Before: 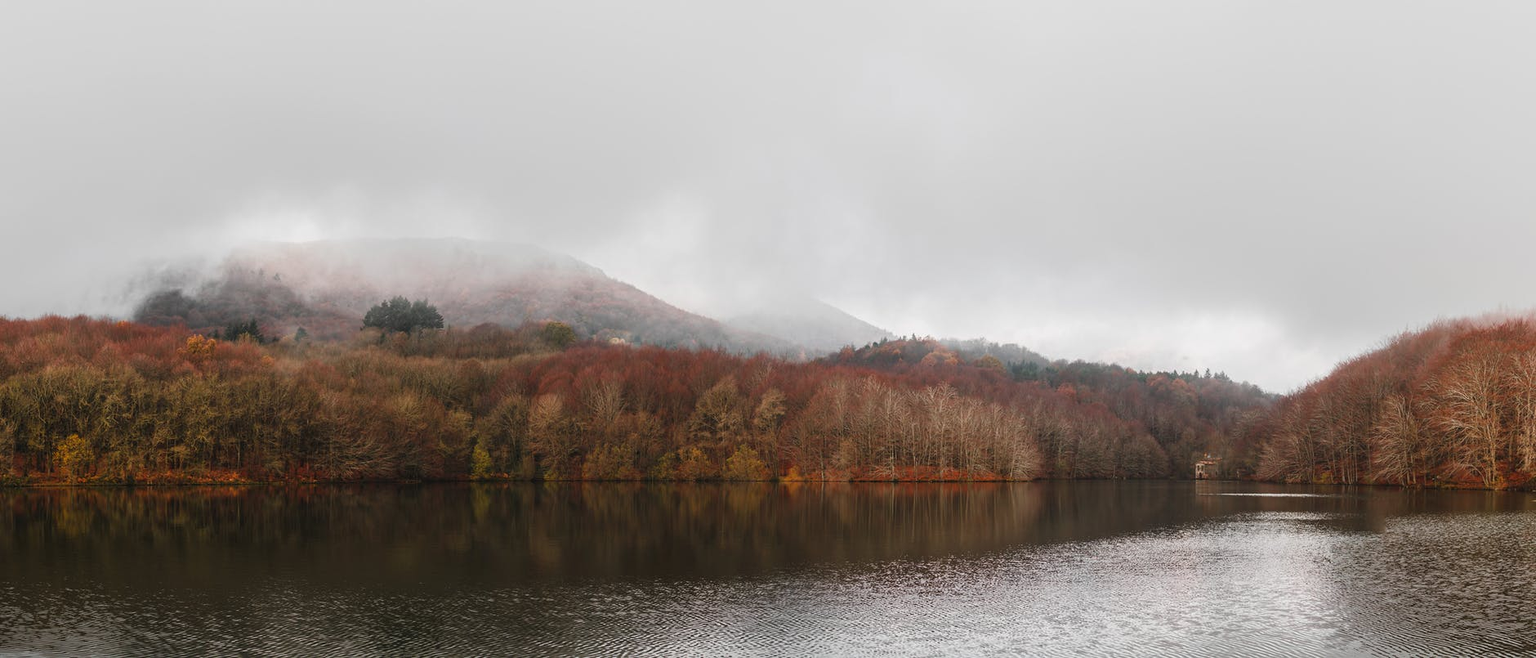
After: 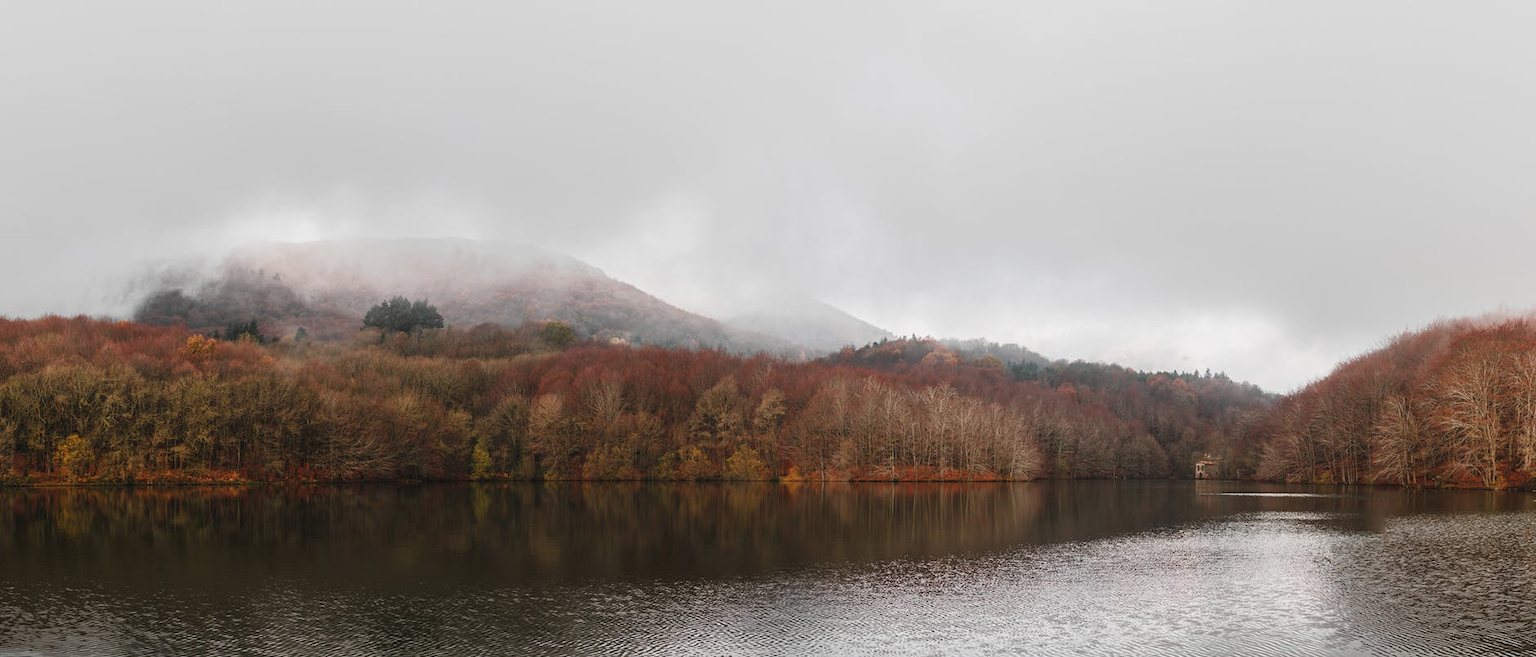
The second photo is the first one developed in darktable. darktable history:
contrast brightness saturation: saturation -0.05
tone equalizer: on, module defaults
